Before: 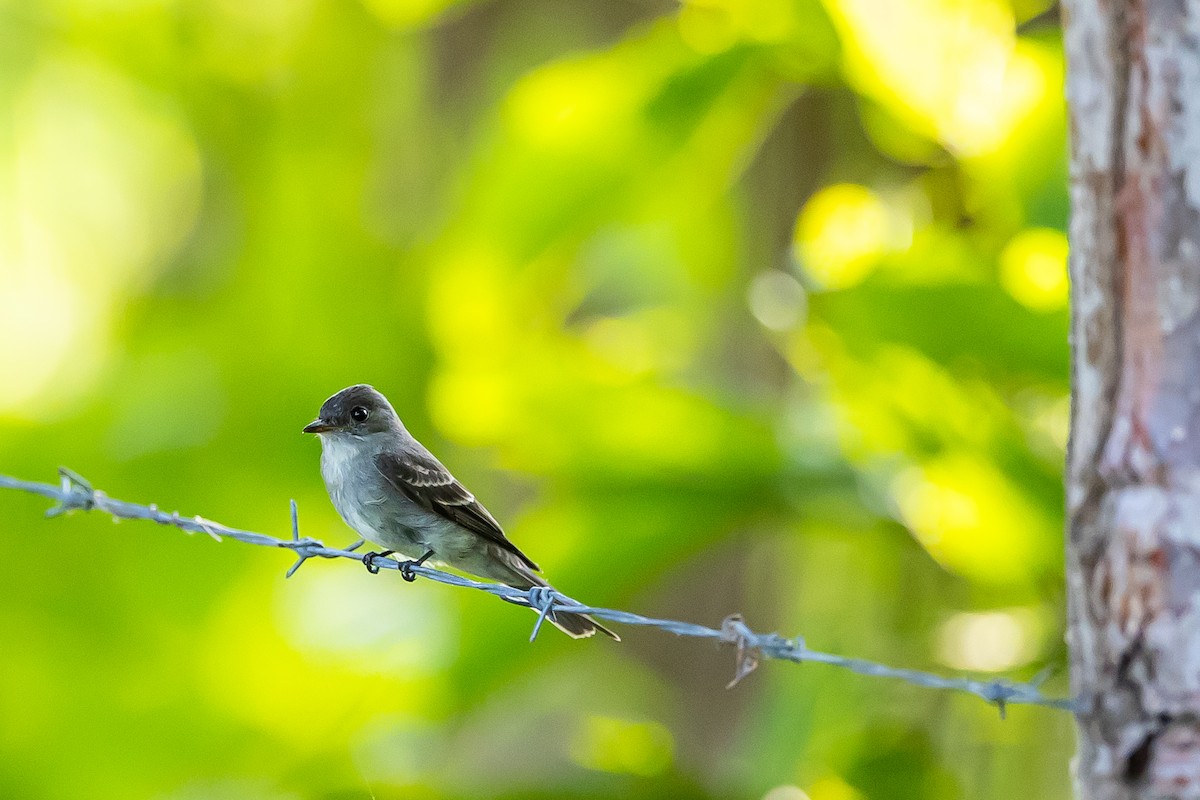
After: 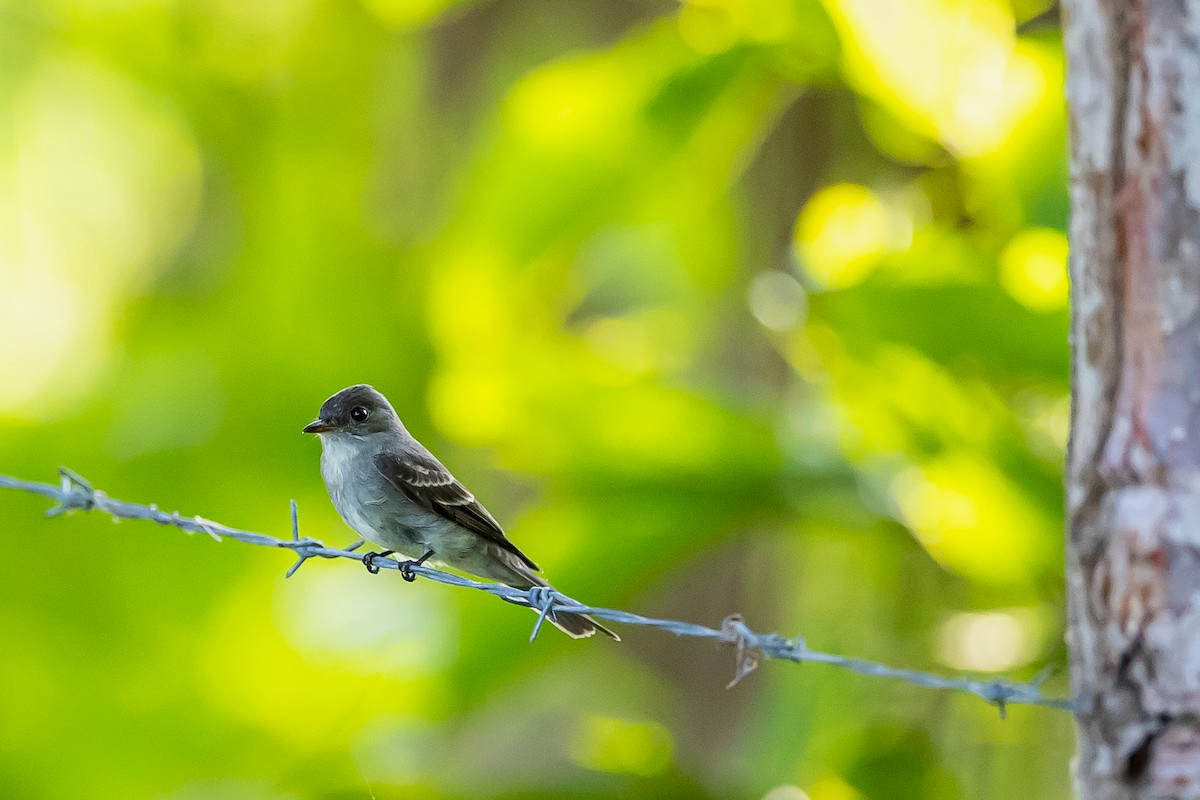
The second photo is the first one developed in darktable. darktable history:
exposure: black level correction 0.002, exposure -0.105 EV, compensate exposure bias true, compensate highlight preservation false
